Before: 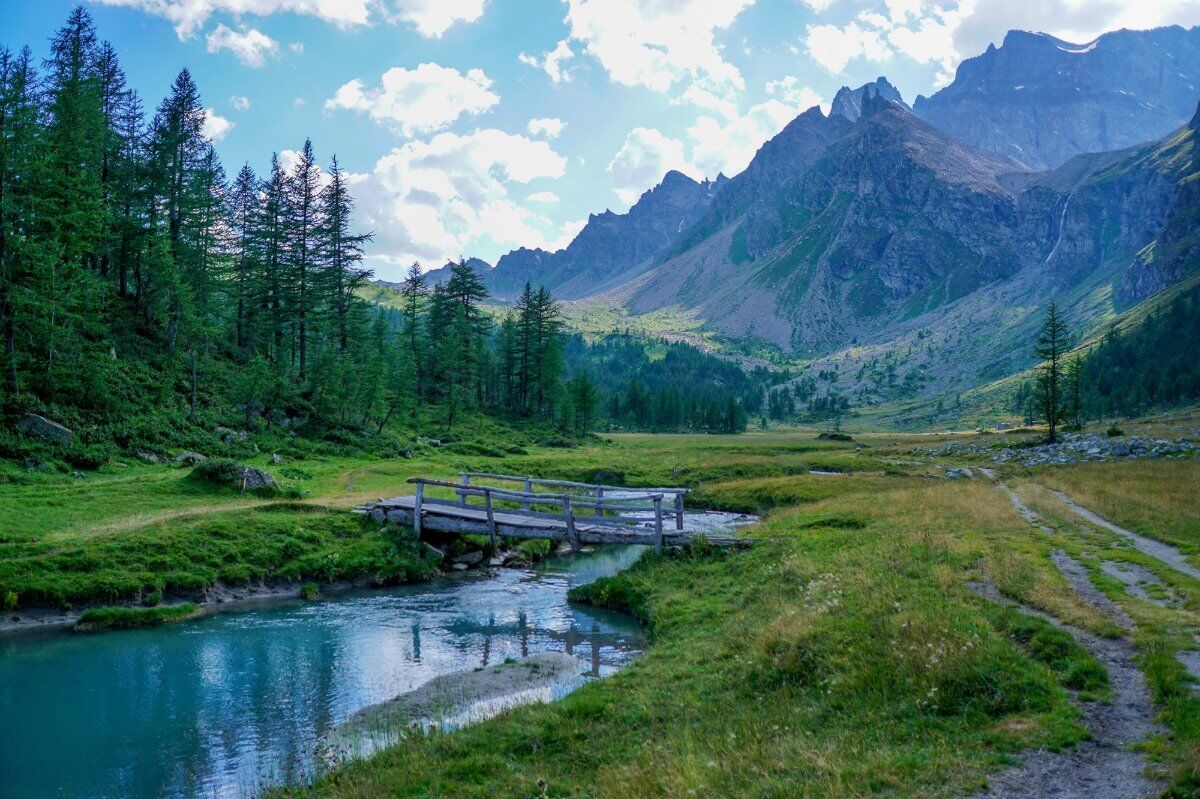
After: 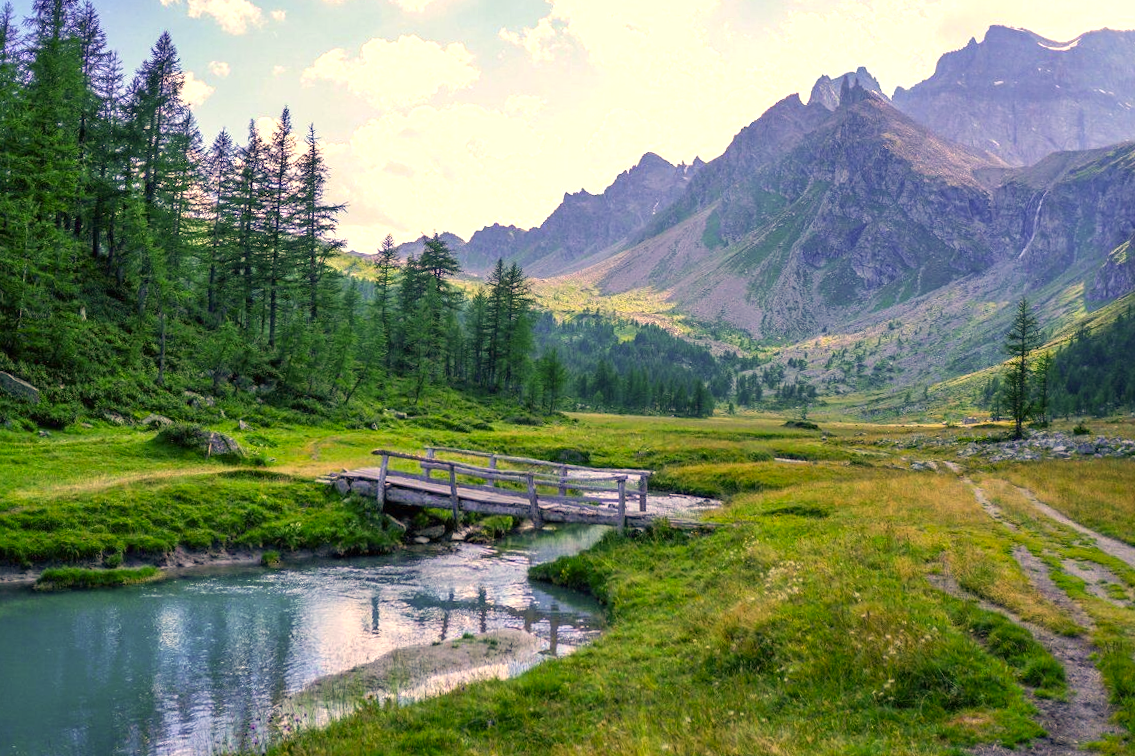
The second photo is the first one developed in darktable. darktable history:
exposure: black level correction 0, exposure 0.69 EV, compensate exposure bias true, compensate highlight preservation false
crop and rotate: angle -2.18°
color correction: highlights a* 14.97, highlights b* 31.49
